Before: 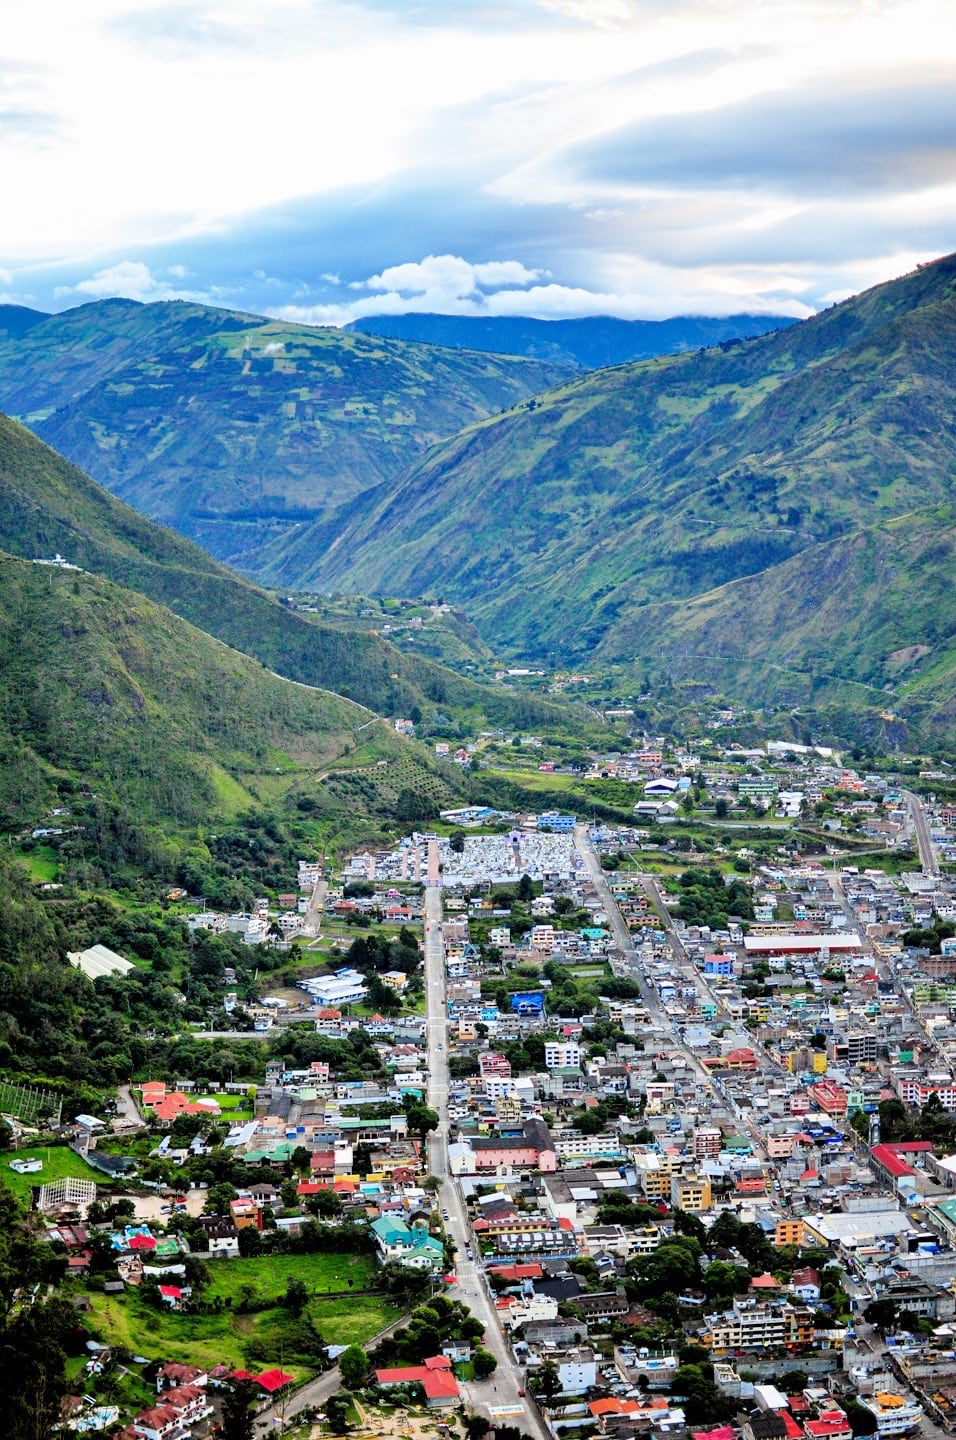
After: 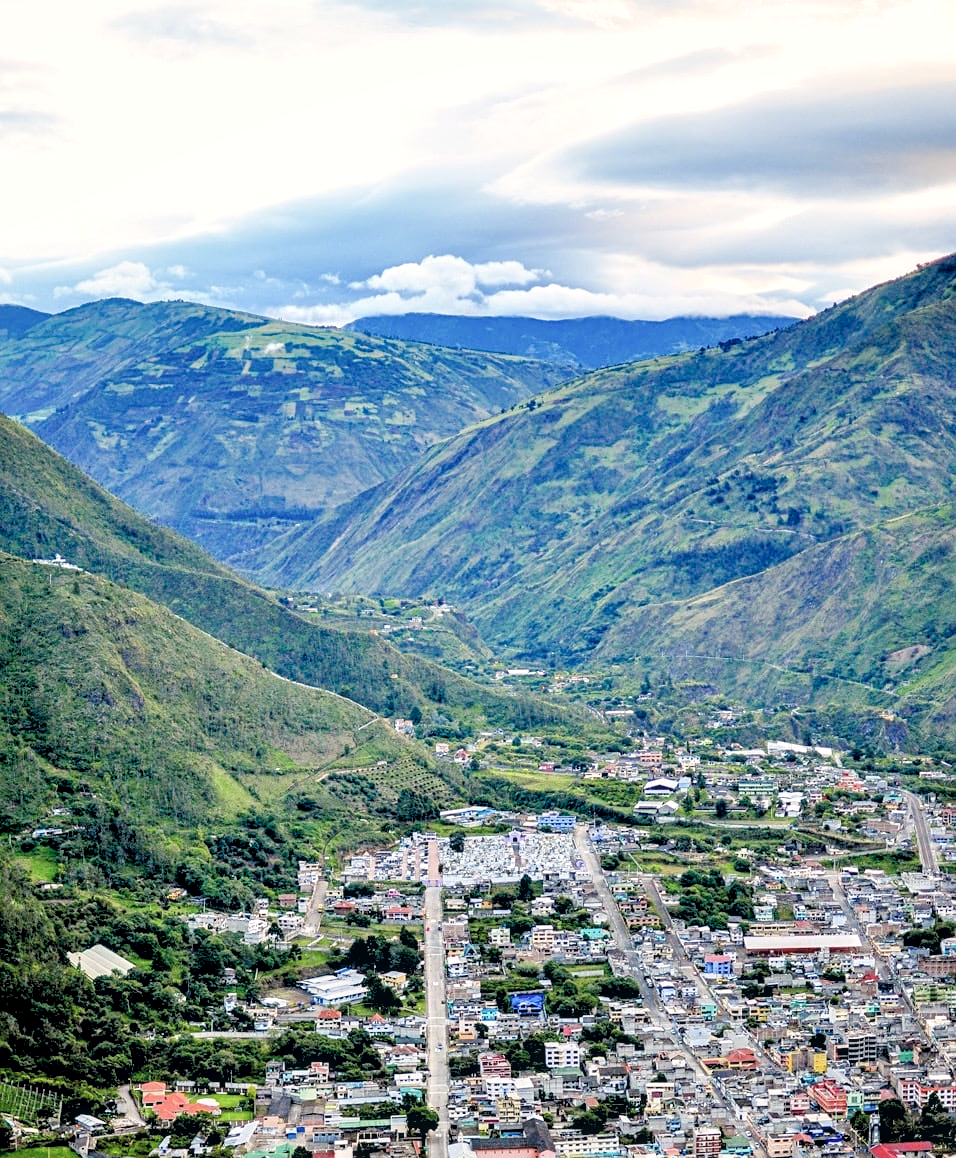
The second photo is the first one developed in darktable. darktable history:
exposure: black level correction 0.01, exposure 0.016 EV, compensate exposure bias true, compensate highlight preservation false
color balance rgb: perceptual saturation grading › global saturation 13.628%, perceptual saturation grading › highlights -25.045%, perceptual saturation grading › shadows 29.964%, global vibrance 20%
sharpen: amount 0.215
crop: bottom 19.575%
local contrast: on, module defaults
contrast brightness saturation: brightness 0.14
color correction: highlights a* 2.85, highlights b* 5.02, shadows a* -2.74, shadows b* -4.84, saturation 0.765
